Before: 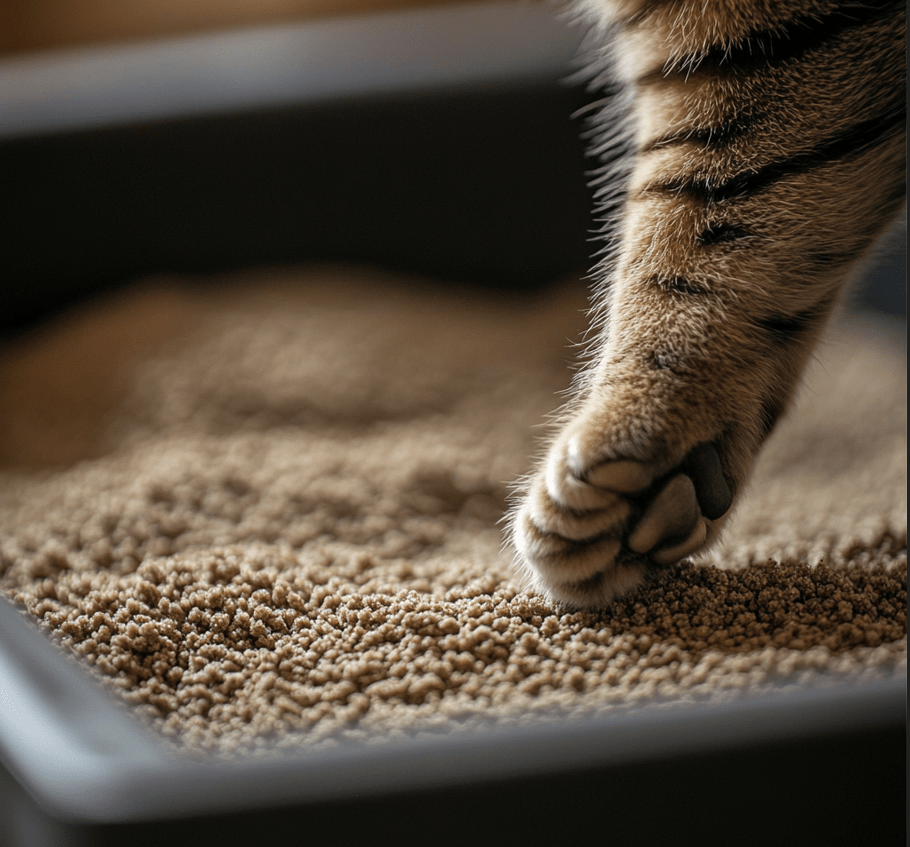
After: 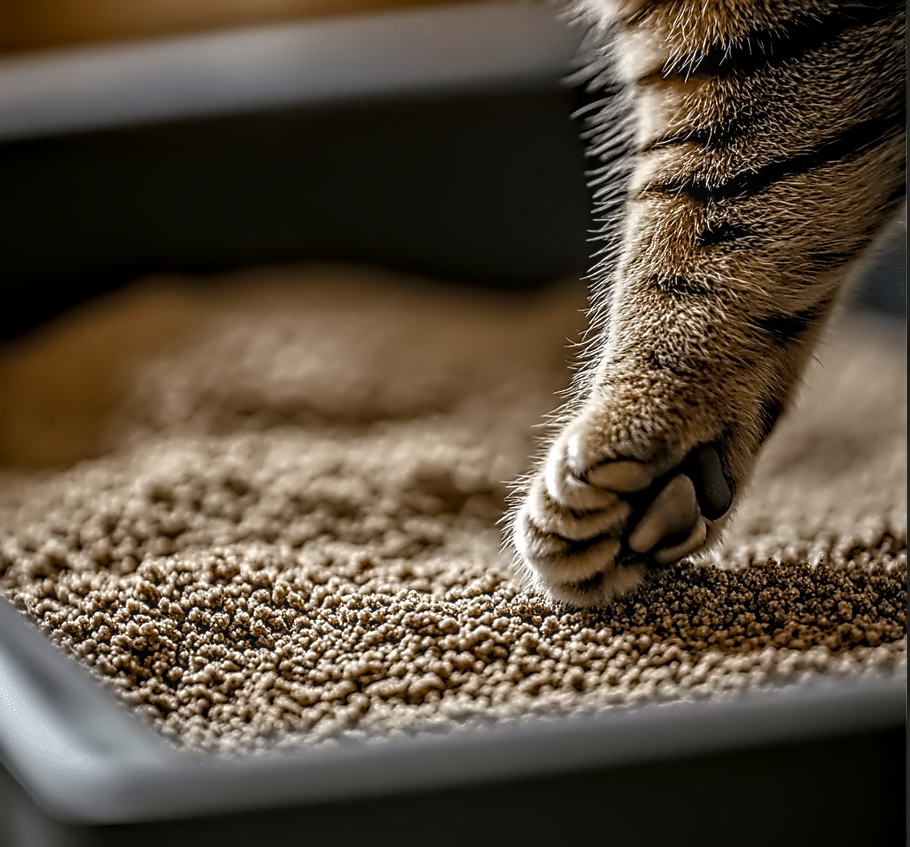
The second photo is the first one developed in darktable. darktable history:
contrast equalizer "denoise & sharpen": octaves 7, y [[0.5, 0.542, 0.583, 0.625, 0.667, 0.708], [0.5 ×6], [0.5 ×6], [0, 0.033, 0.067, 0.1, 0.133, 0.167], [0, 0.05, 0.1, 0.15, 0.2, 0.25]]
denoise (profiled): preserve shadows 1.35, scattering 0.011, a [-1, 0, 0], compensate highlight preservation false
sharpen "sharpen": on, module defaults
color balance rgb "basic colorfulness: natural skin": perceptual saturation grading › global saturation 20%, perceptual saturation grading › highlights -50%, perceptual saturation grading › shadows 30%
local contrast "clarity": highlights 0%, shadows 0%, detail 133%
